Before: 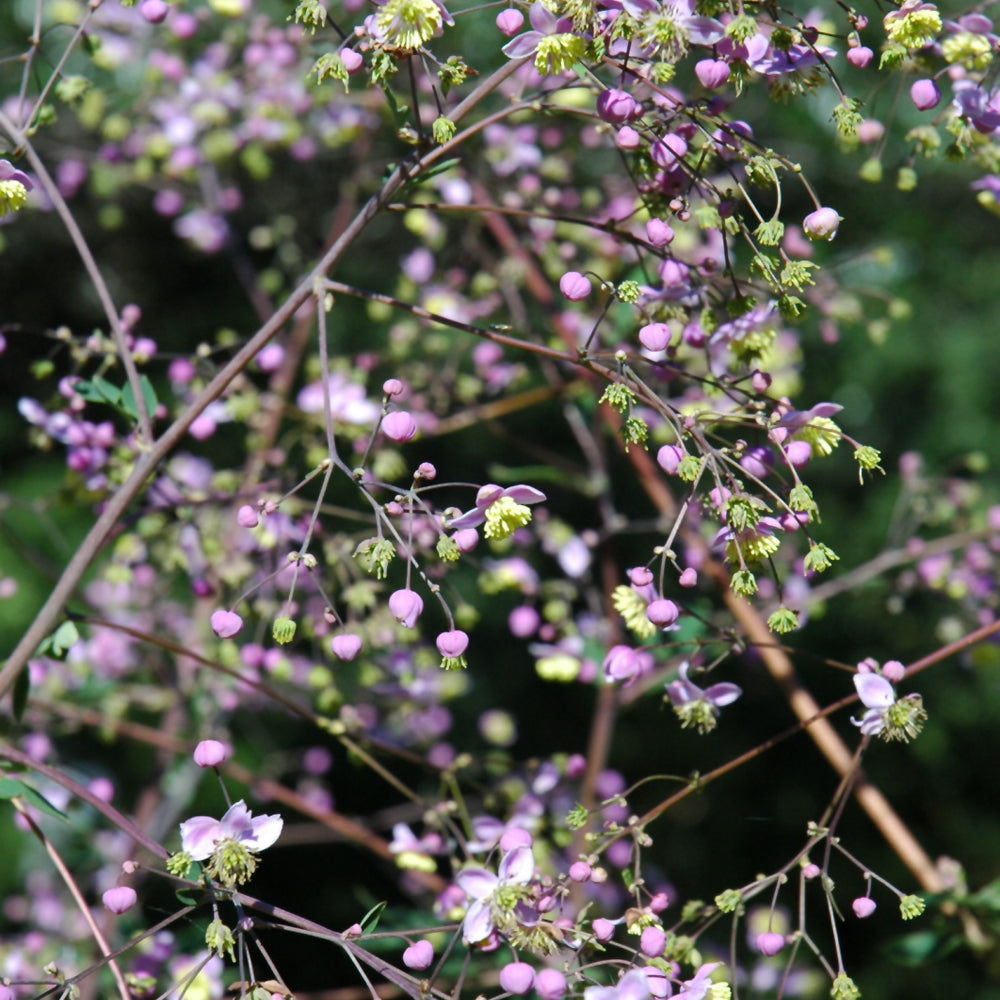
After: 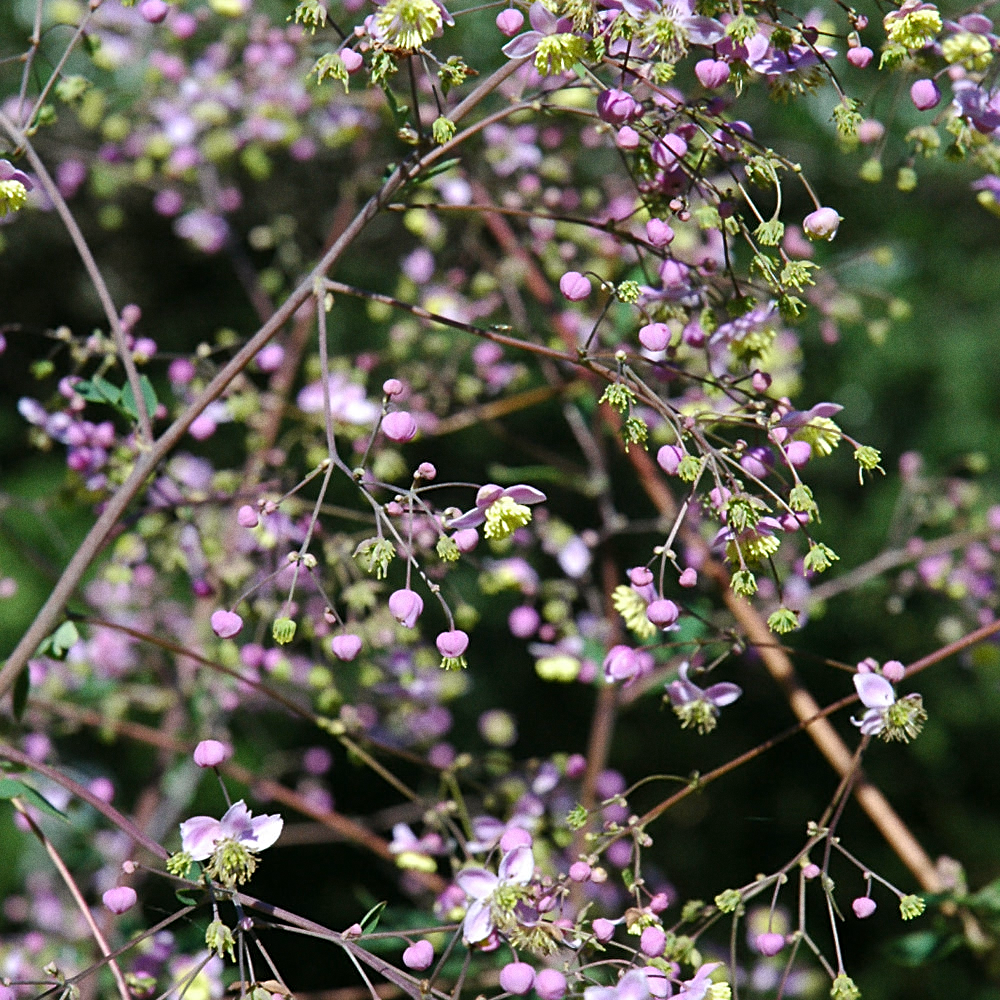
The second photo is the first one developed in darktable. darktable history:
sharpen: on, module defaults
grain: on, module defaults
color balance: mode lift, gamma, gain (sRGB), lift [1, 0.99, 1.01, 0.992], gamma [1, 1.037, 0.974, 0.963]
